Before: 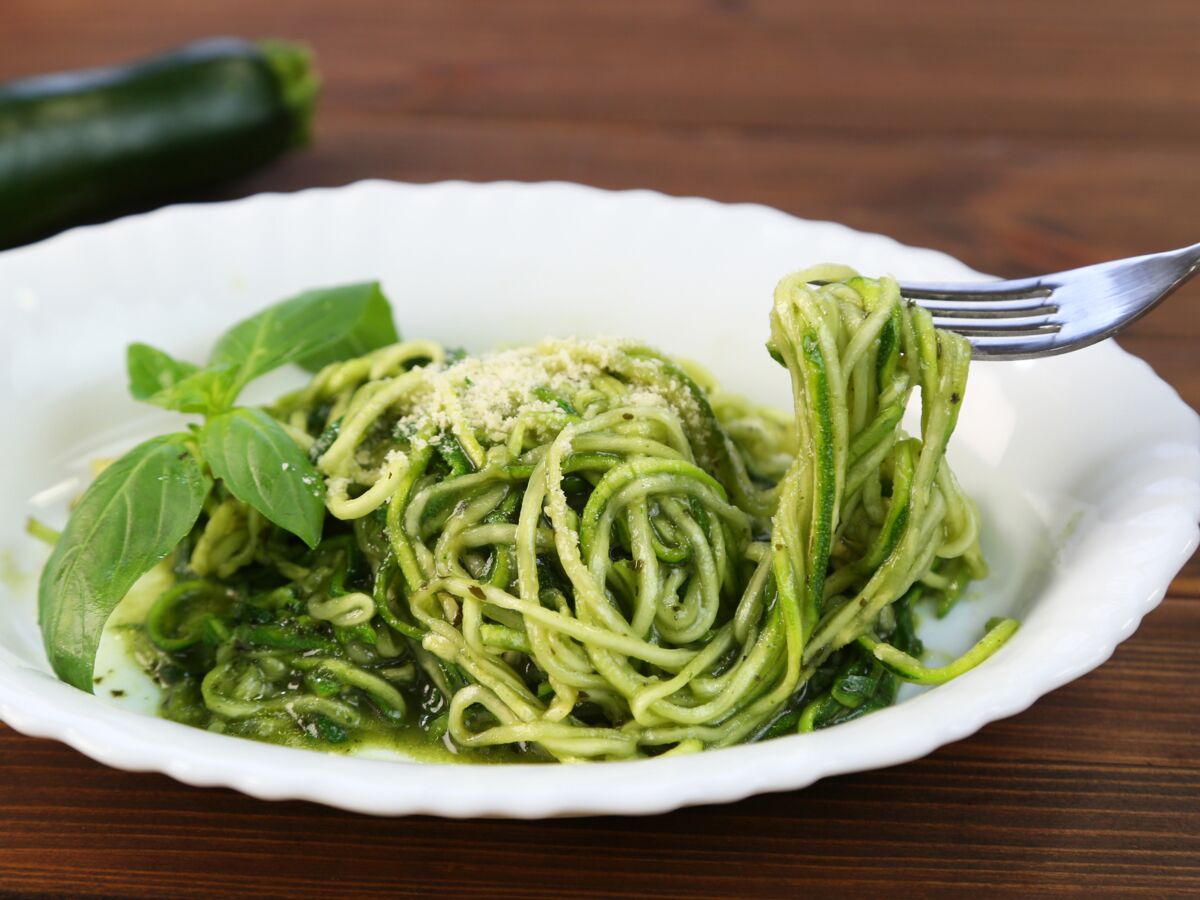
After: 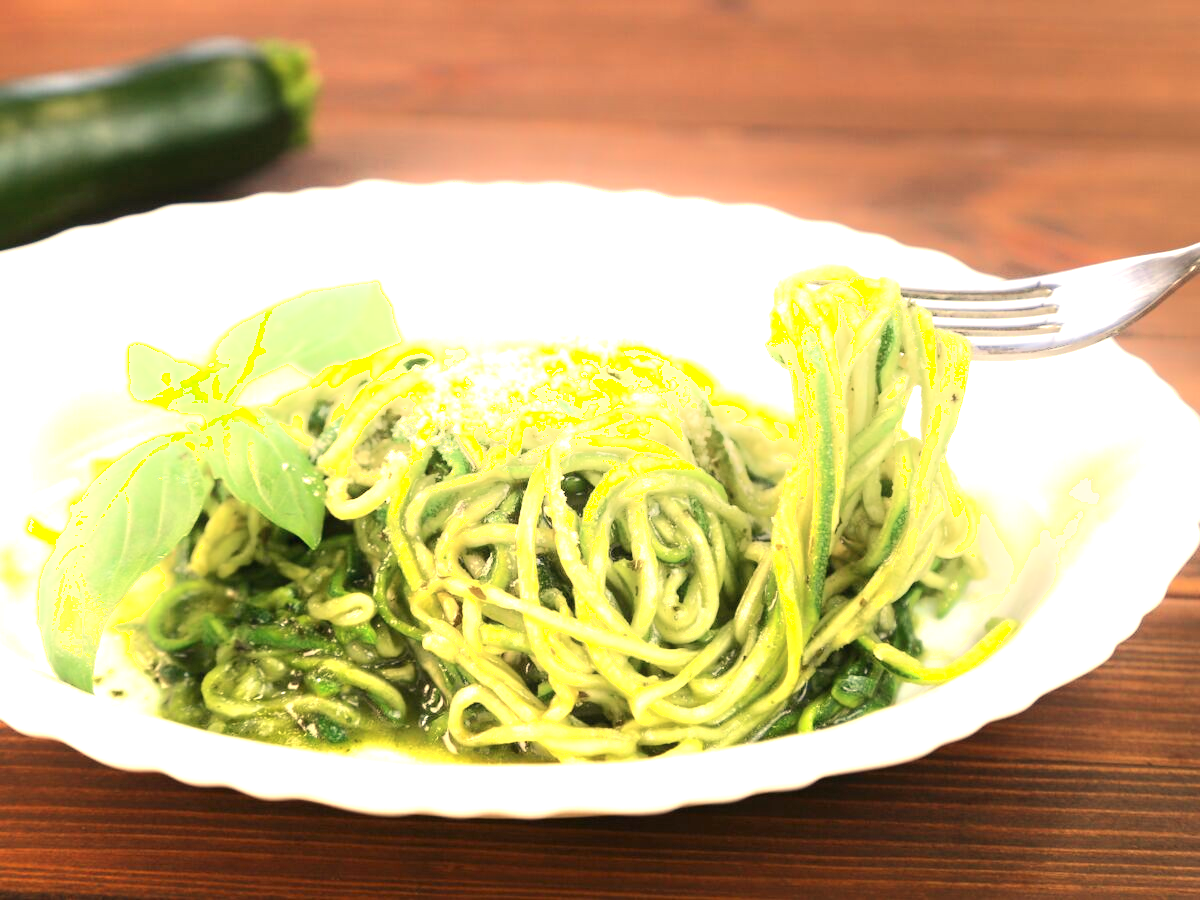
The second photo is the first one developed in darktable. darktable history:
white balance: red 1.138, green 0.996, blue 0.812
shadows and highlights: shadows -24.28, highlights 49.77, soften with gaussian
exposure: black level correction 0, exposure 1.2 EV, compensate highlight preservation false
